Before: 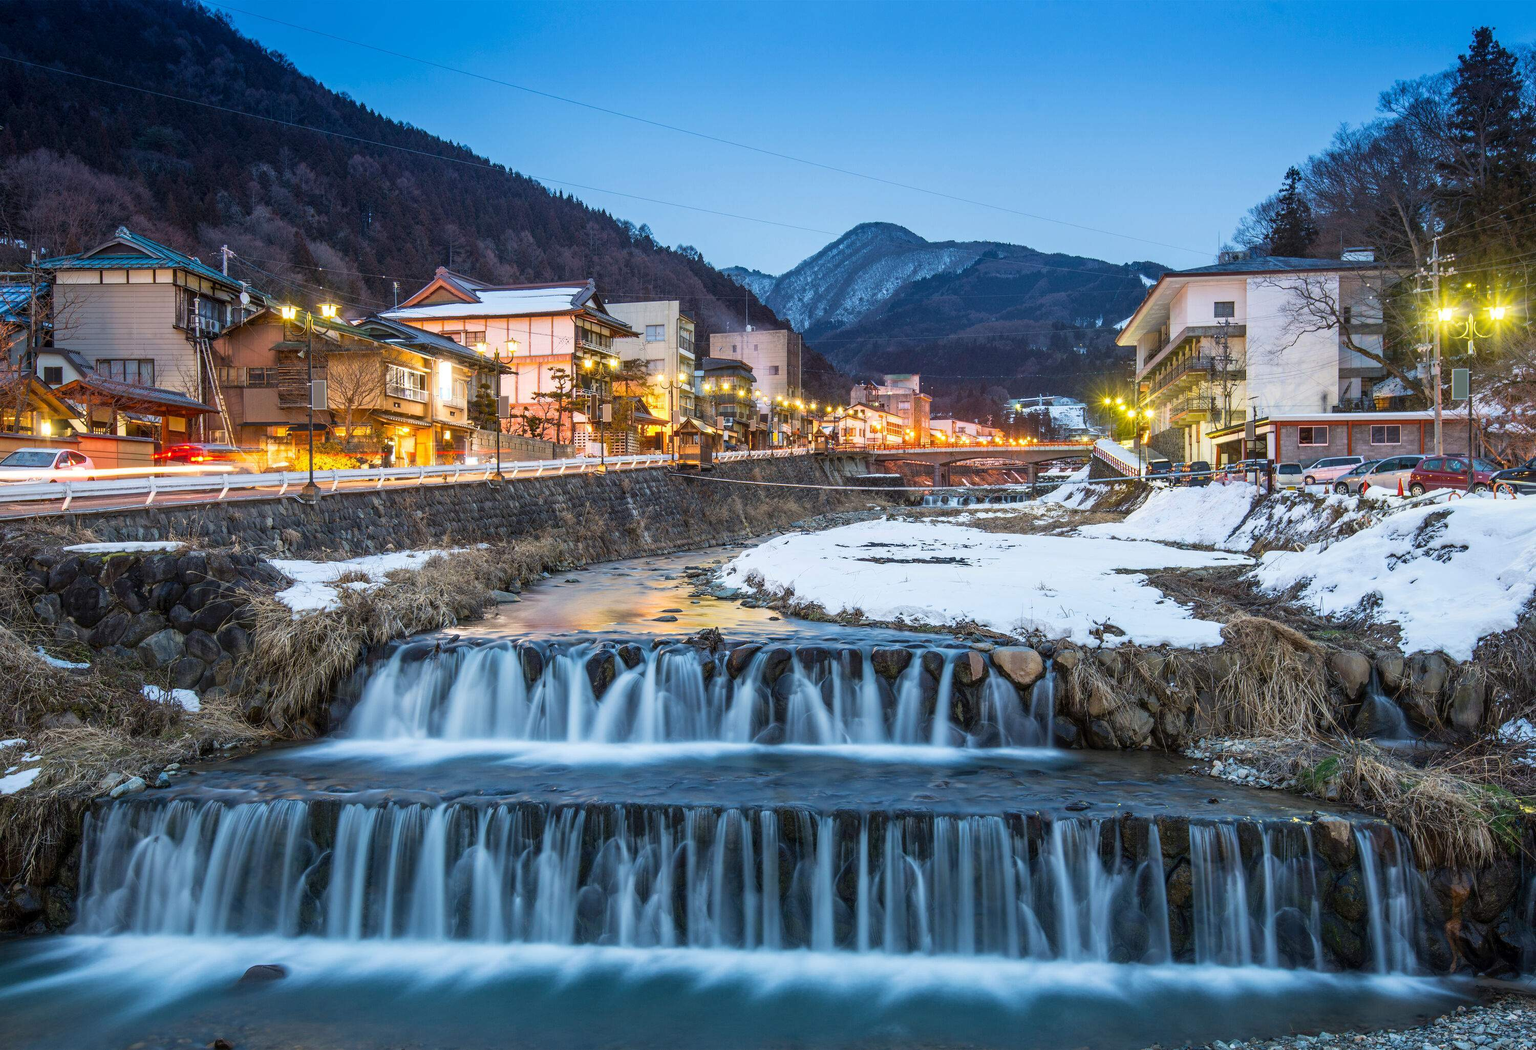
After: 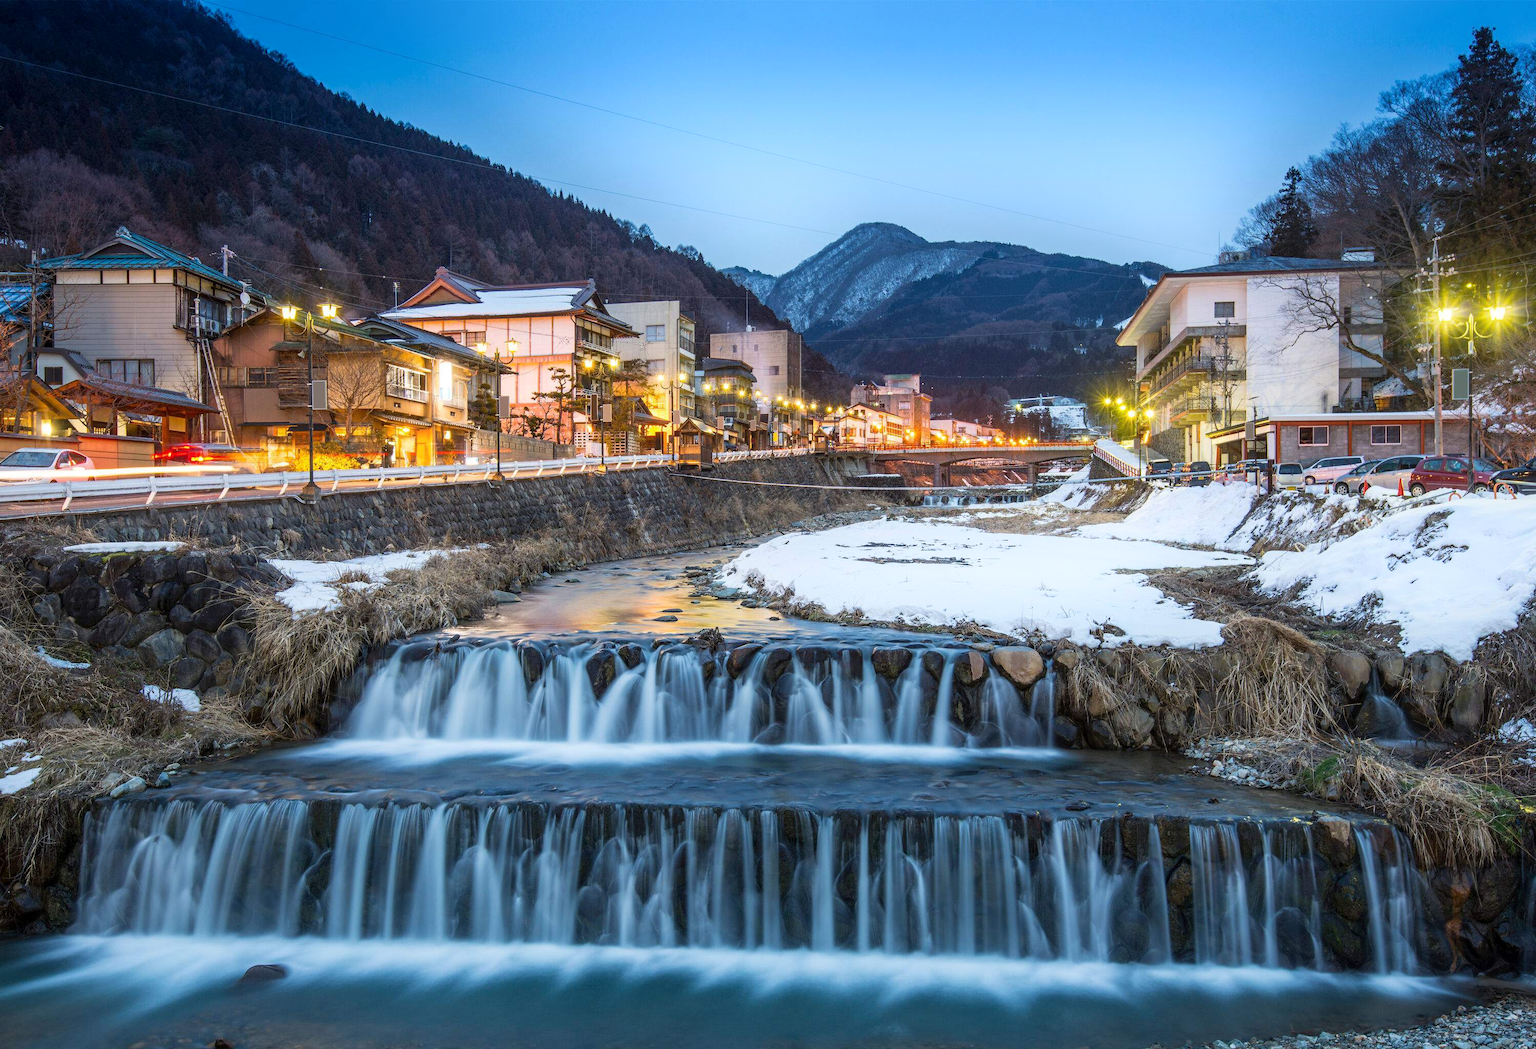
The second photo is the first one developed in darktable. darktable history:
shadows and highlights: shadows -21.13, highlights 98.23, soften with gaussian
